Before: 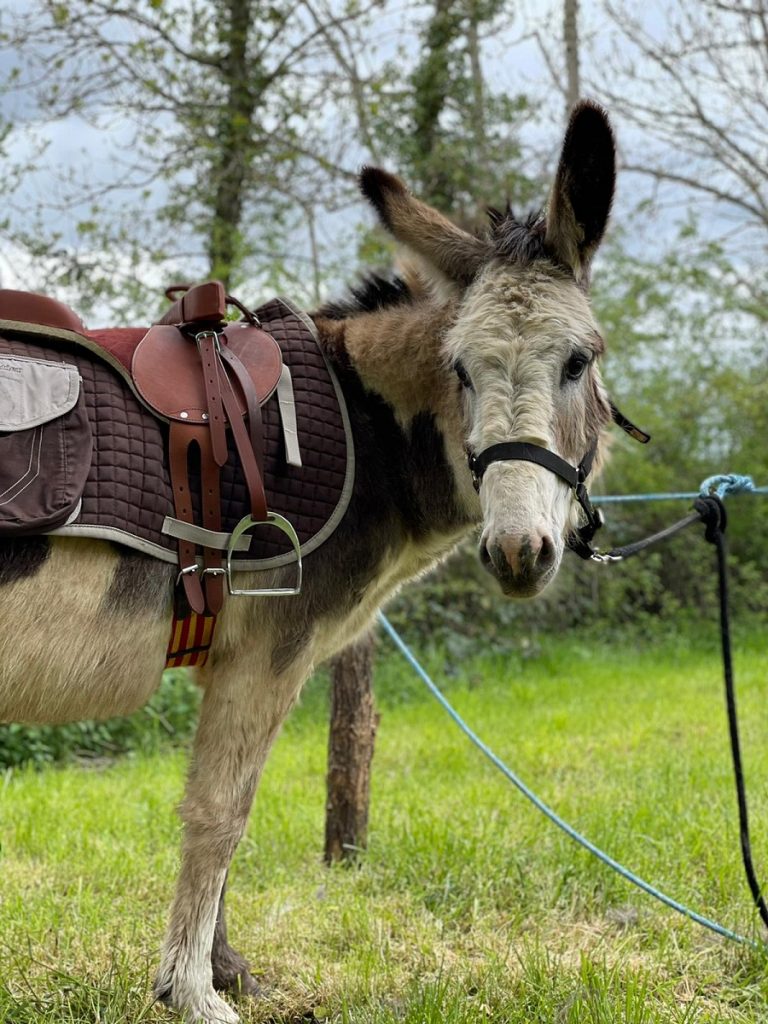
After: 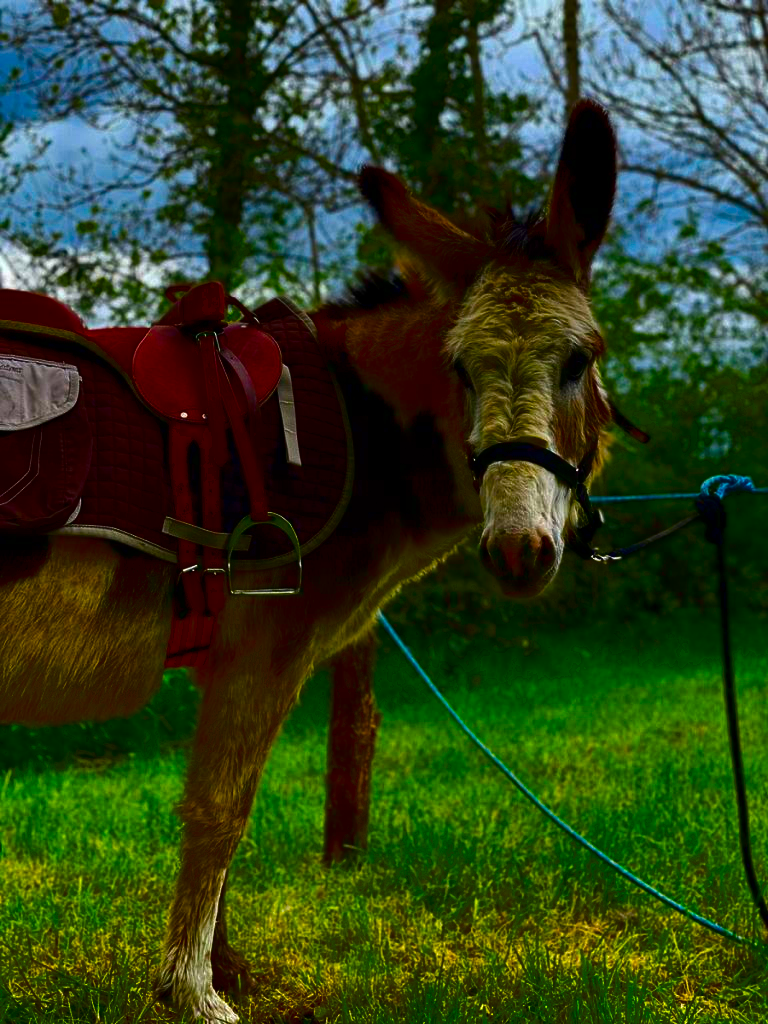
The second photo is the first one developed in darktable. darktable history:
contrast brightness saturation: brightness -0.998, saturation 0.996
velvia: strength 32.64%, mid-tones bias 0.206
